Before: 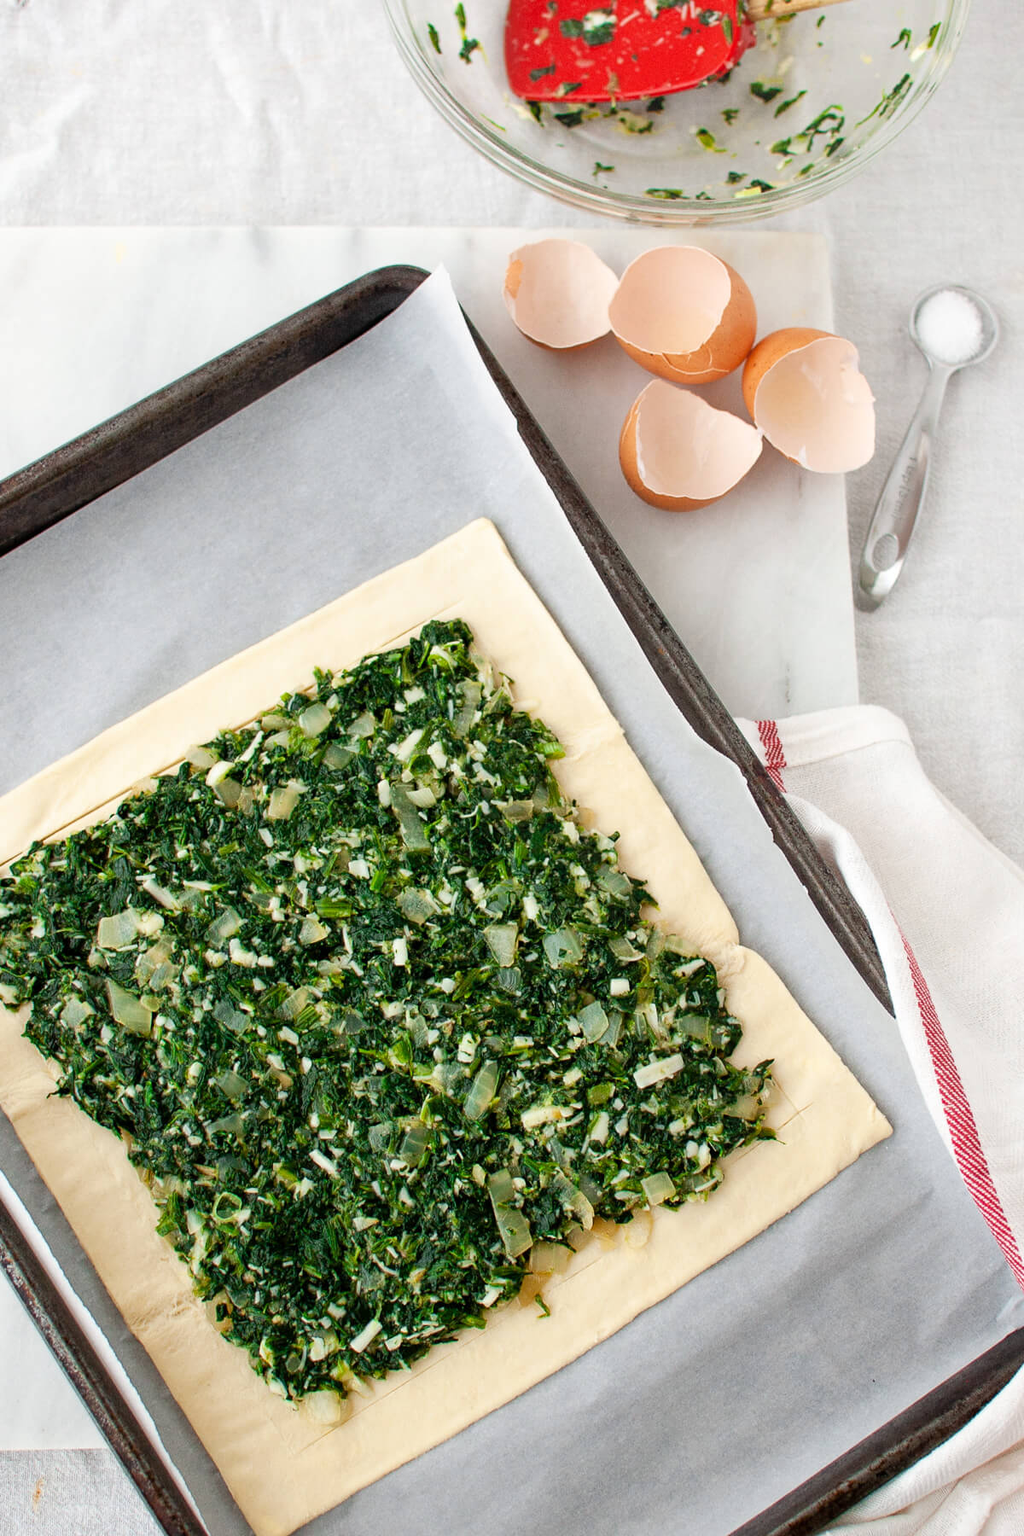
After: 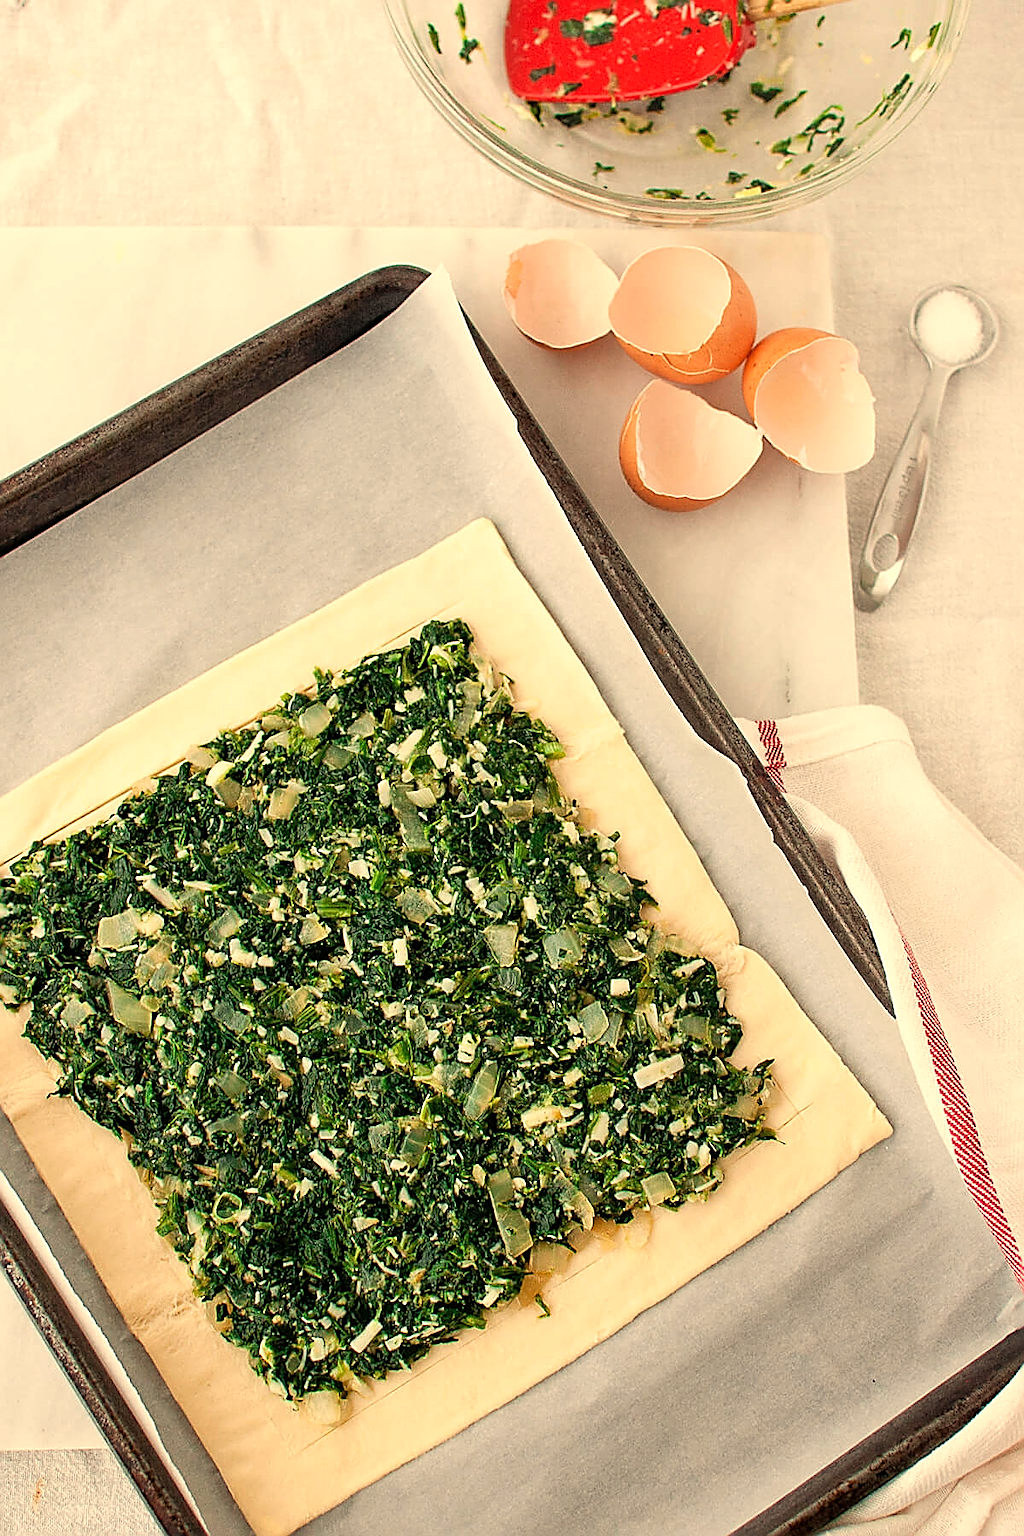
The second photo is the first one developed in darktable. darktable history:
sharpen: radius 1.685, amount 1.294
white balance: red 1.123, blue 0.83
